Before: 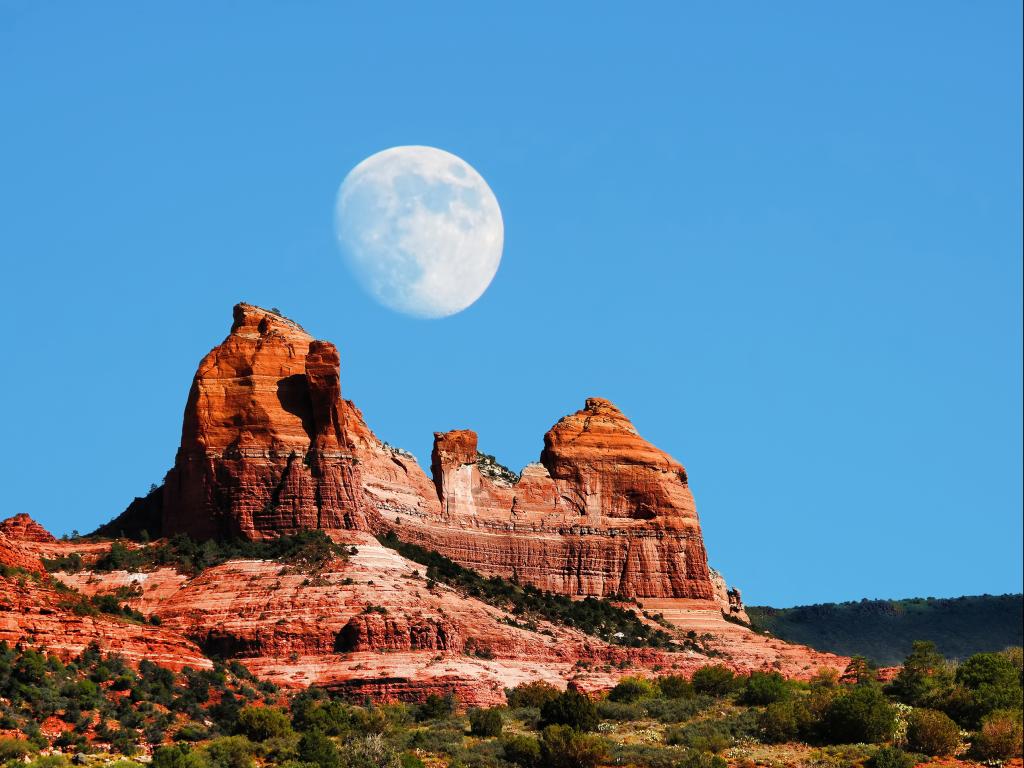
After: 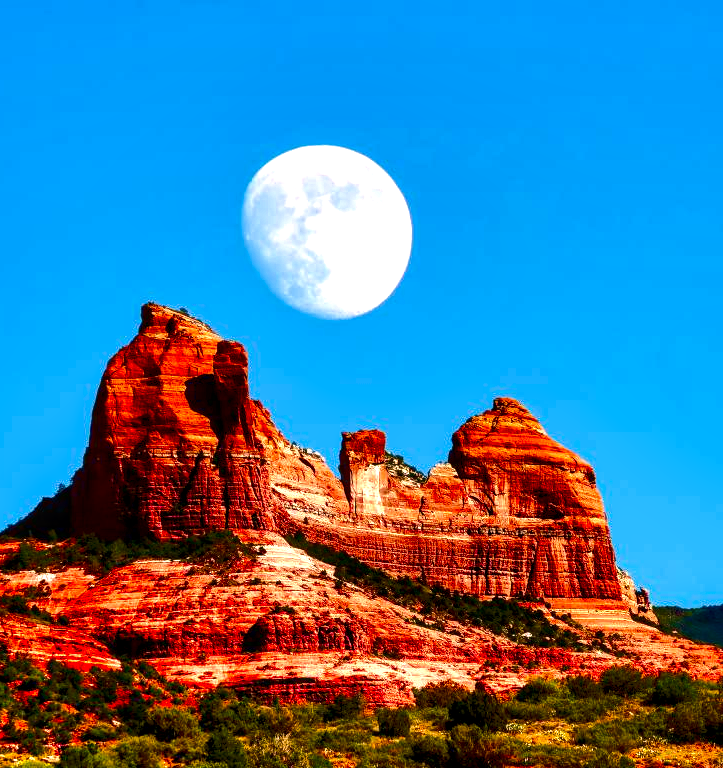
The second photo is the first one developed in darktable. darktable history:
shadows and highlights: low approximation 0.01, soften with gaussian
exposure: exposure 0.67 EV, compensate highlight preservation false
color balance rgb: shadows lift › chroma 3.865%, shadows lift › hue 89.85°, perceptual saturation grading › global saturation 45.837%, perceptual saturation grading › highlights -25.844%, perceptual saturation grading › shadows 49.236%
crop and rotate: left 9.035%, right 20.3%
contrast brightness saturation: brightness -0.251, saturation 0.197
velvia: on, module defaults
local contrast: detail 130%
color correction: highlights a* 11.93, highlights b* 12.07
